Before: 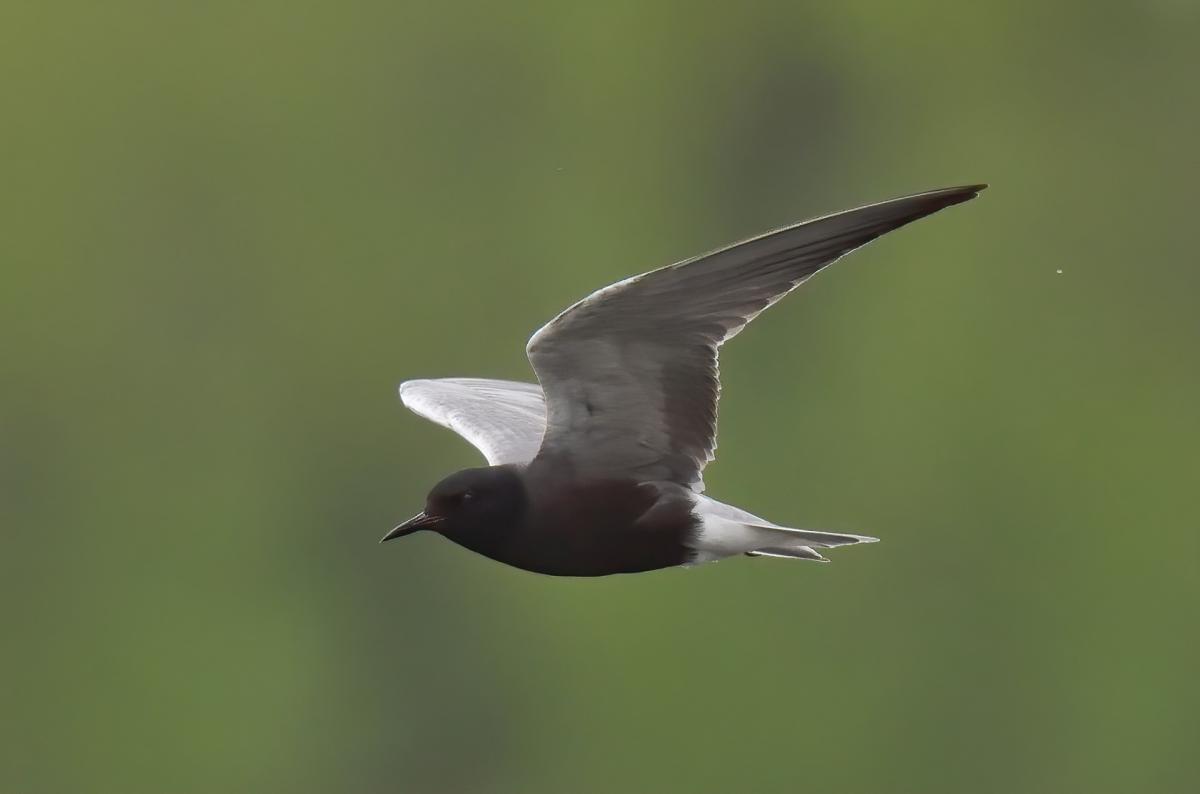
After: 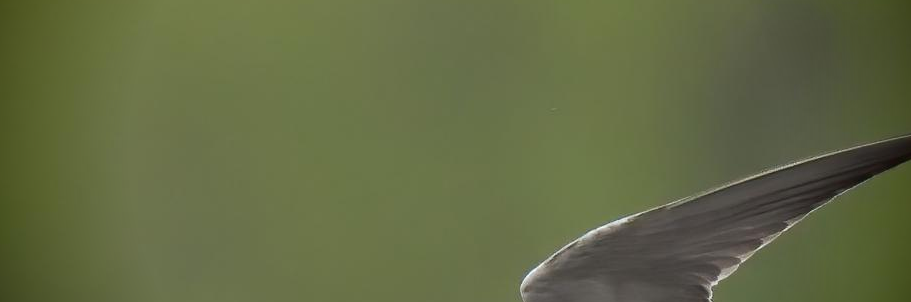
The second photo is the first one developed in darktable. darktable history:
vignetting: fall-off start 71.65%, brightness -0.997, saturation 0.497
crop: left 0.509%, top 7.631%, right 23.518%, bottom 54.331%
